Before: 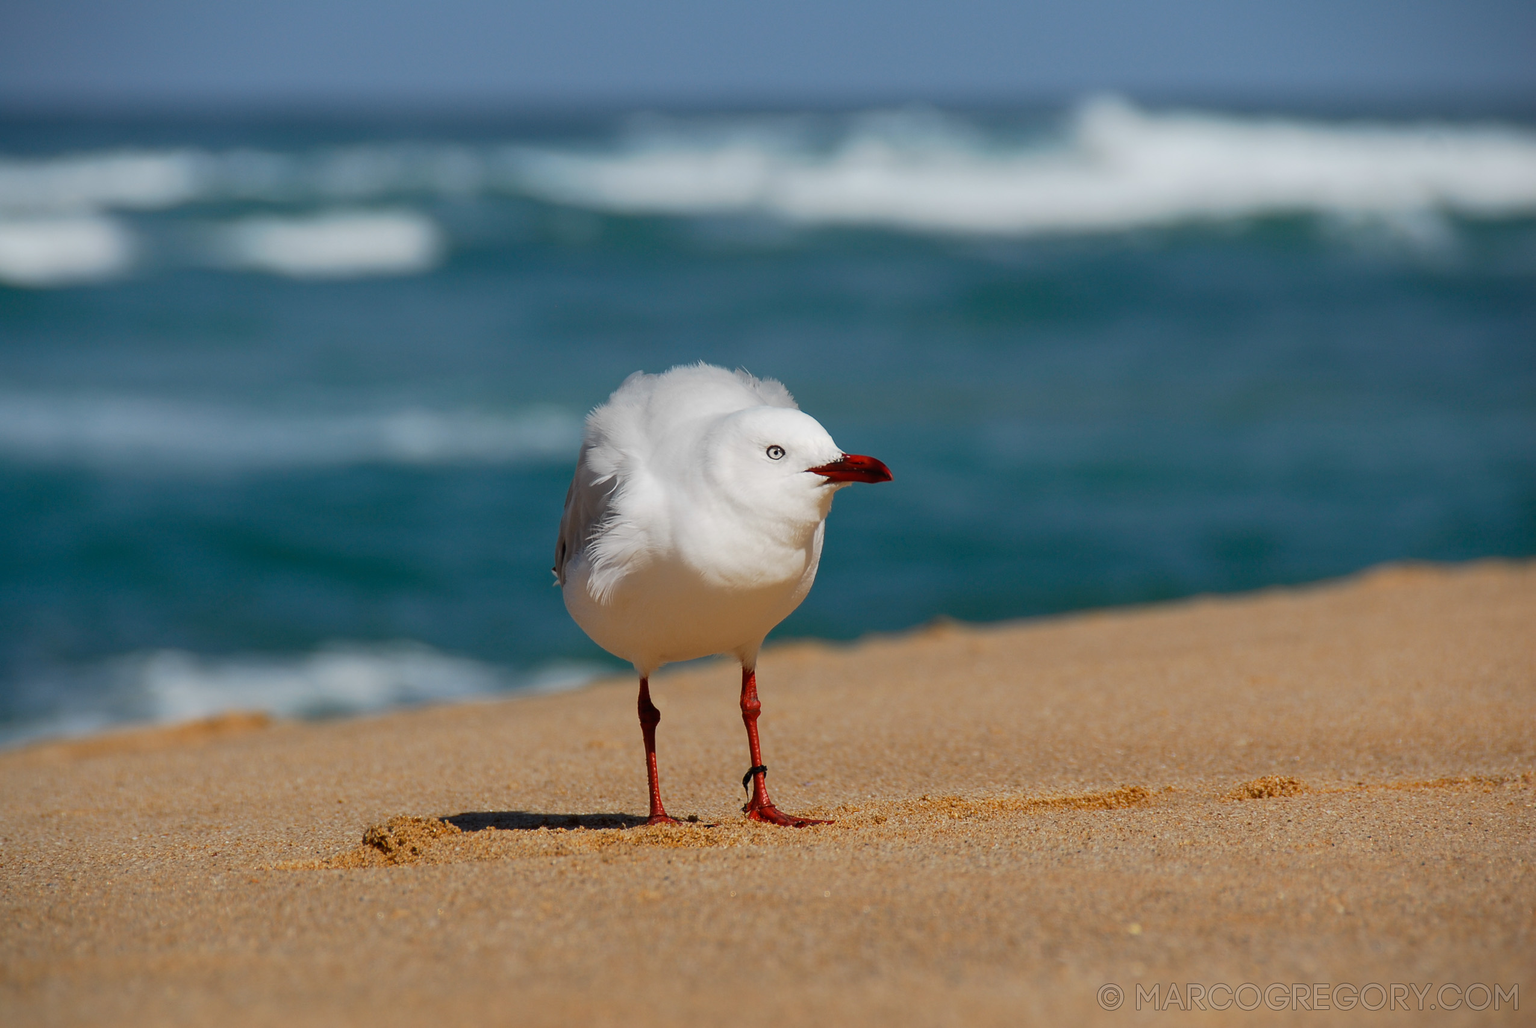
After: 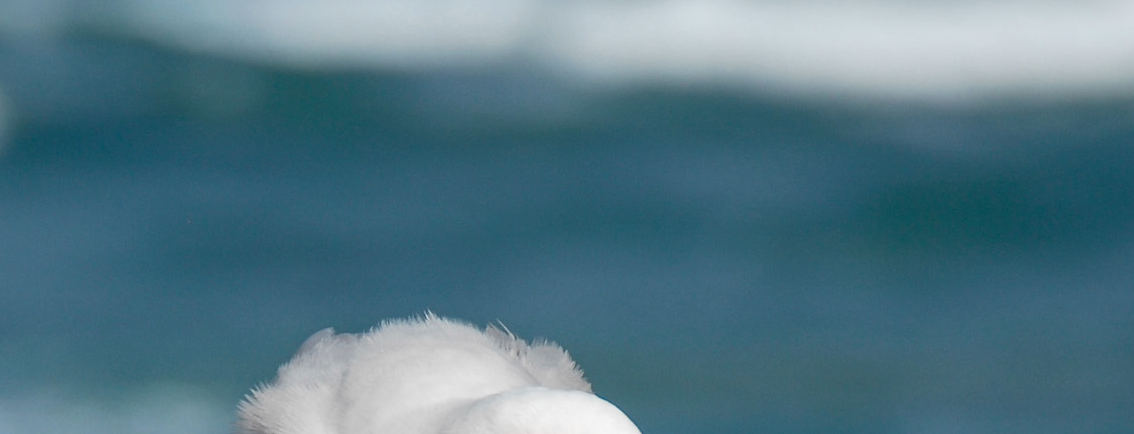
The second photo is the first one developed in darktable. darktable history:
exposure: black level correction 0.002, exposure 0.145 EV
local contrast: detail 130%
crop: left 28.819%, top 16.819%, right 26.687%, bottom 57.721%
